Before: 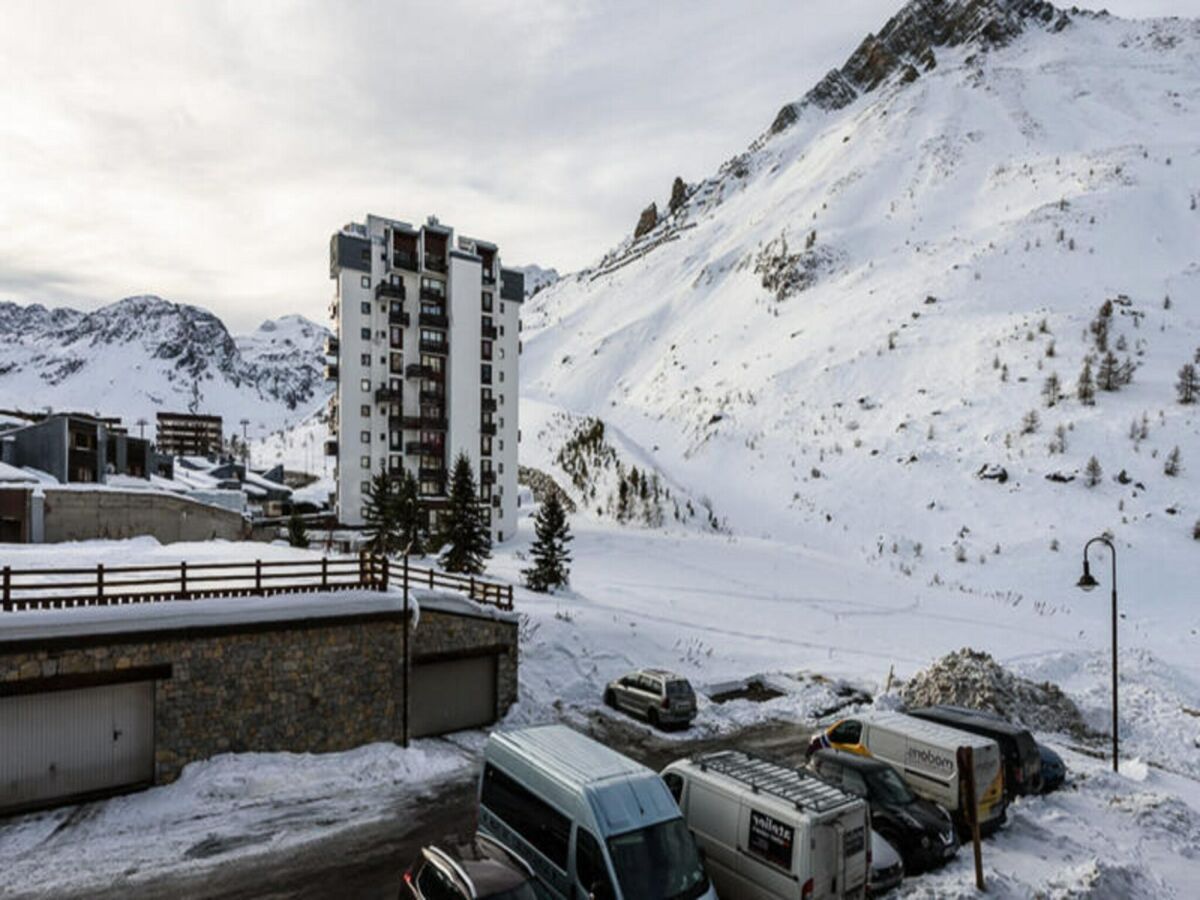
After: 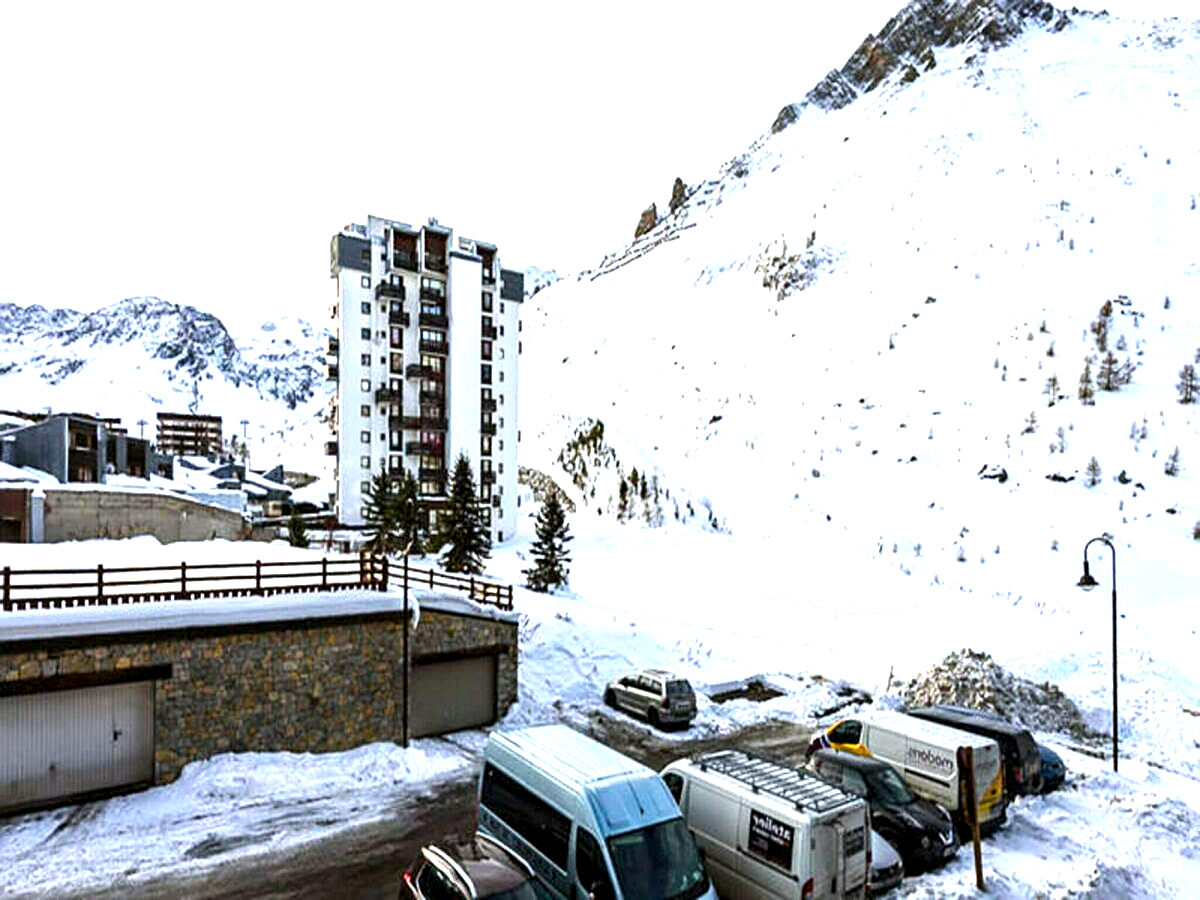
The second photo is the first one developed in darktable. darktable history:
tone curve: curves: ch0 [(0, 0) (0.003, 0.003) (0.011, 0.011) (0.025, 0.025) (0.044, 0.044) (0.069, 0.068) (0.1, 0.099) (0.136, 0.134) (0.177, 0.175) (0.224, 0.222) (0.277, 0.274) (0.335, 0.331) (0.399, 0.395) (0.468, 0.463) (0.543, 0.554) (0.623, 0.632) (0.709, 0.716) (0.801, 0.805) (0.898, 0.9) (1, 1)], preserve colors none
exposure: black level correction 0, exposure 1.2 EV, compensate highlight preservation false
tone equalizer: edges refinement/feathering 500, mask exposure compensation -1.57 EV, preserve details no
color balance rgb: highlights gain › luminance 17.124%, highlights gain › chroma 2.859%, highlights gain › hue 258.6°, global offset › luminance -0.478%, linear chroma grading › global chroma 14.772%, perceptual saturation grading › global saturation 29.905%
sharpen: on, module defaults
